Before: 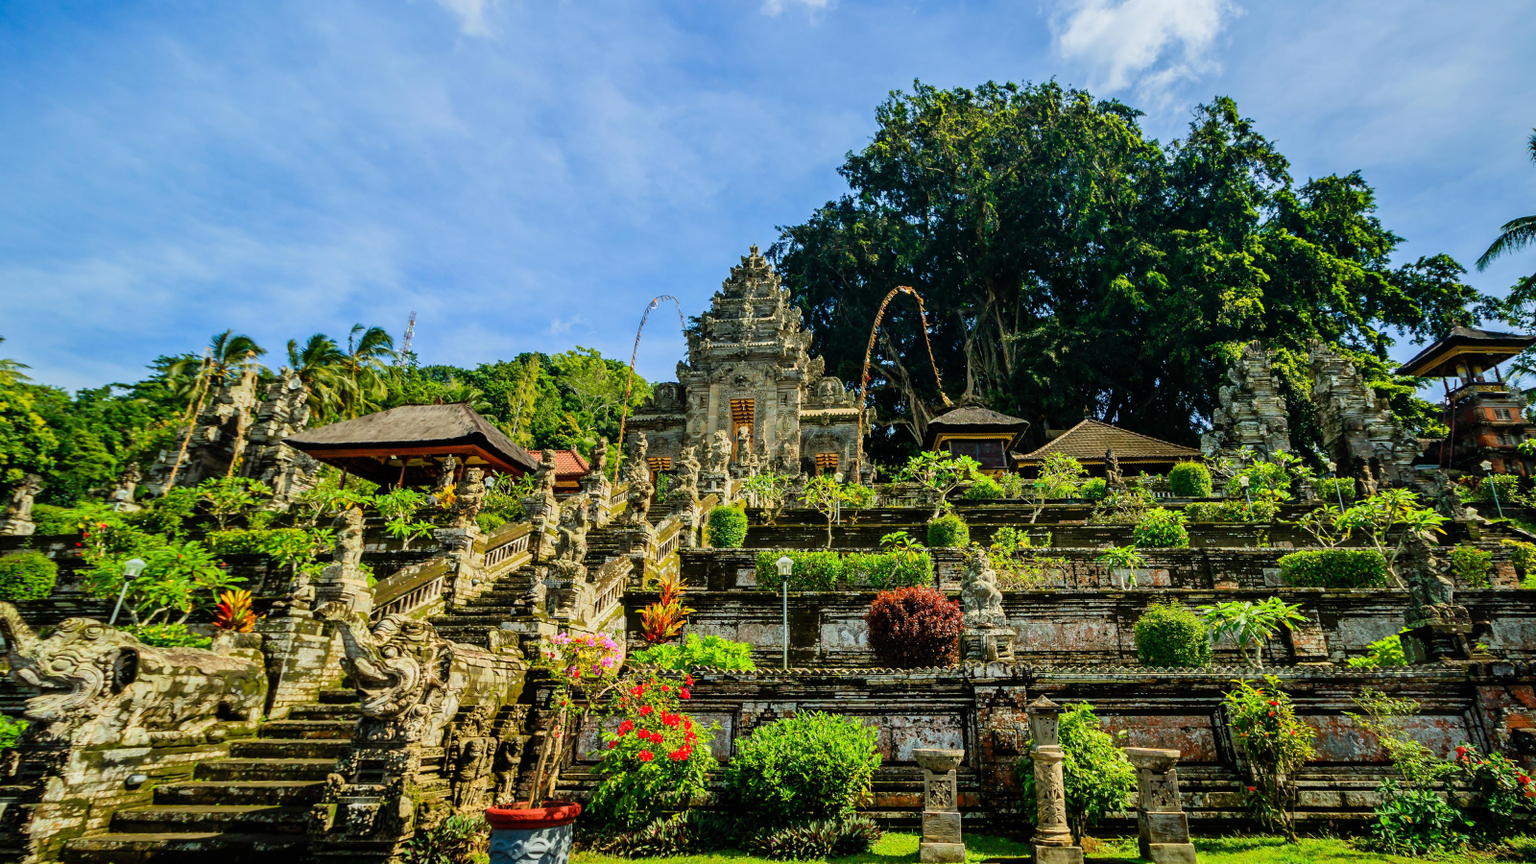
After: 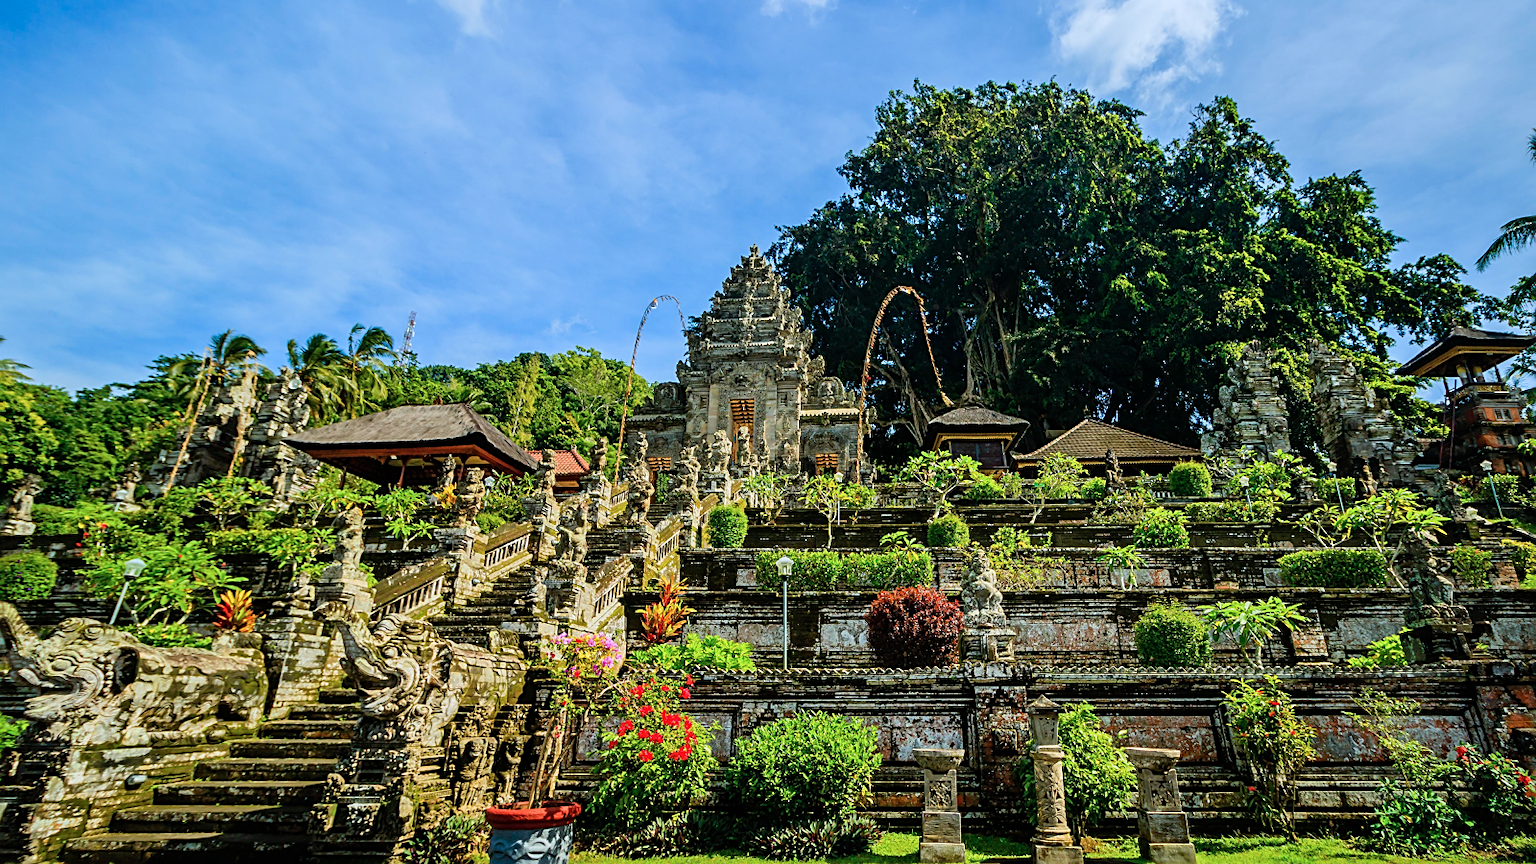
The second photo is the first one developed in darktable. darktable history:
color correction: highlights a* -0.728, highlights b* -8.34
sharpen: on, module defaults
